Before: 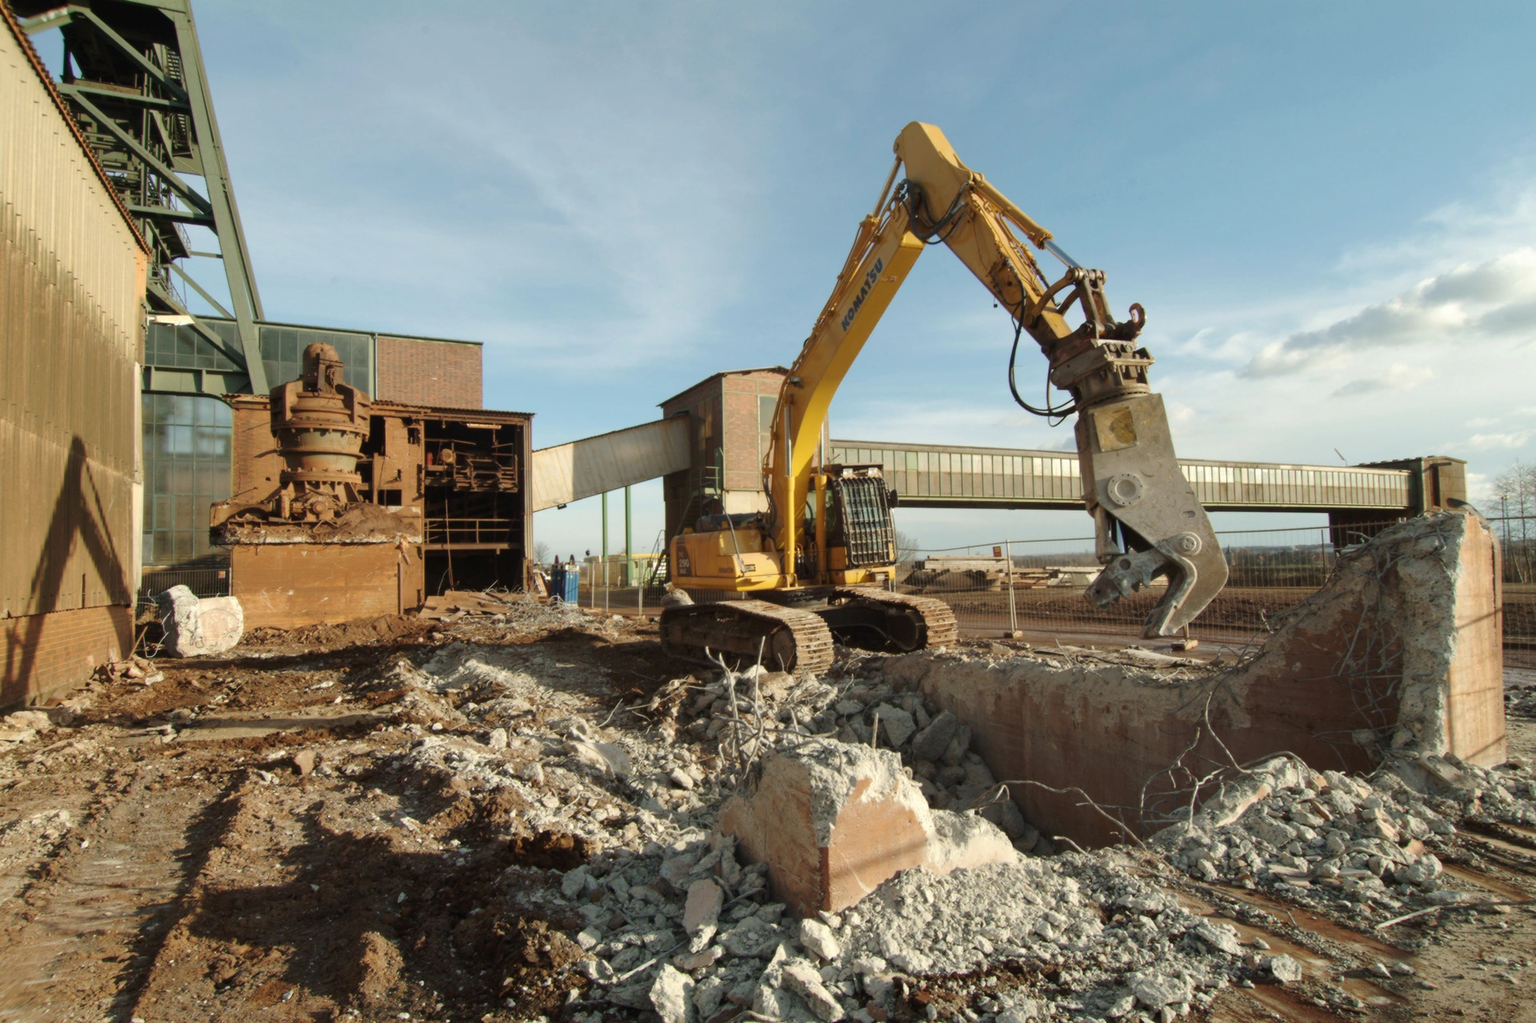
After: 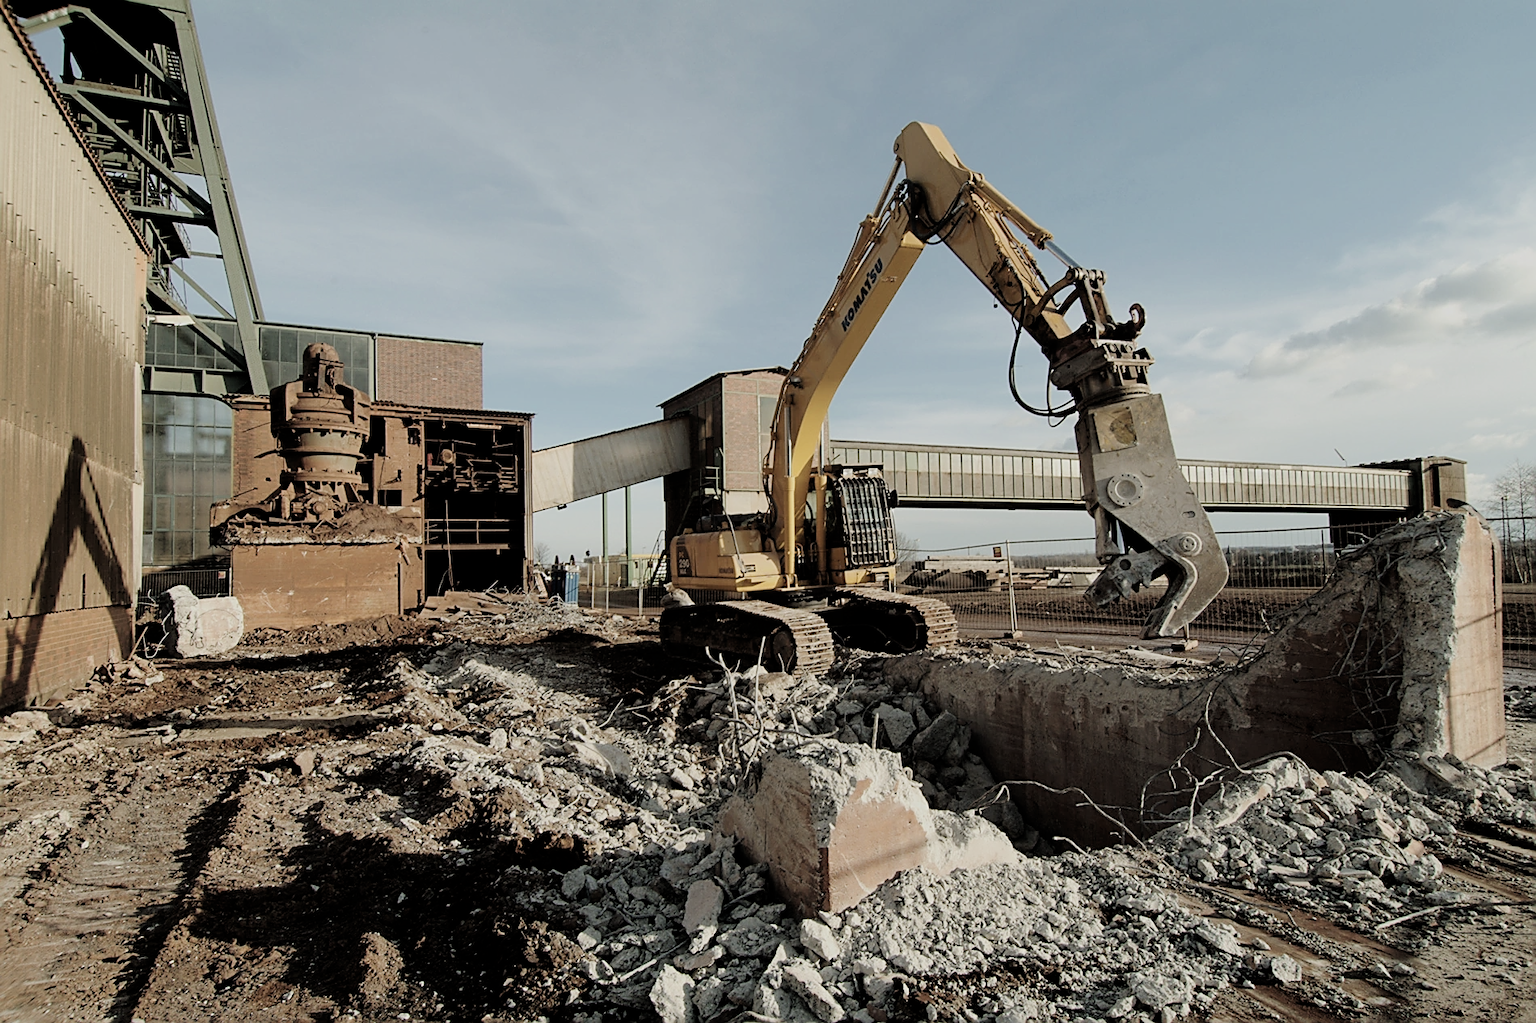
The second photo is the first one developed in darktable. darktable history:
sharpen: radius 1.644, amount 1.304
contrast brightness saturation: contrast 0.102, saturation -0.354
filmic rgb: black relative exposure -4.56 EV, white relative exposure 4.81 EV, hardness 2.35, latitude 35.6%, contrast 1.044, highlights saturation mix 1.19%, shadows ↔ highlights balance 1.3%
